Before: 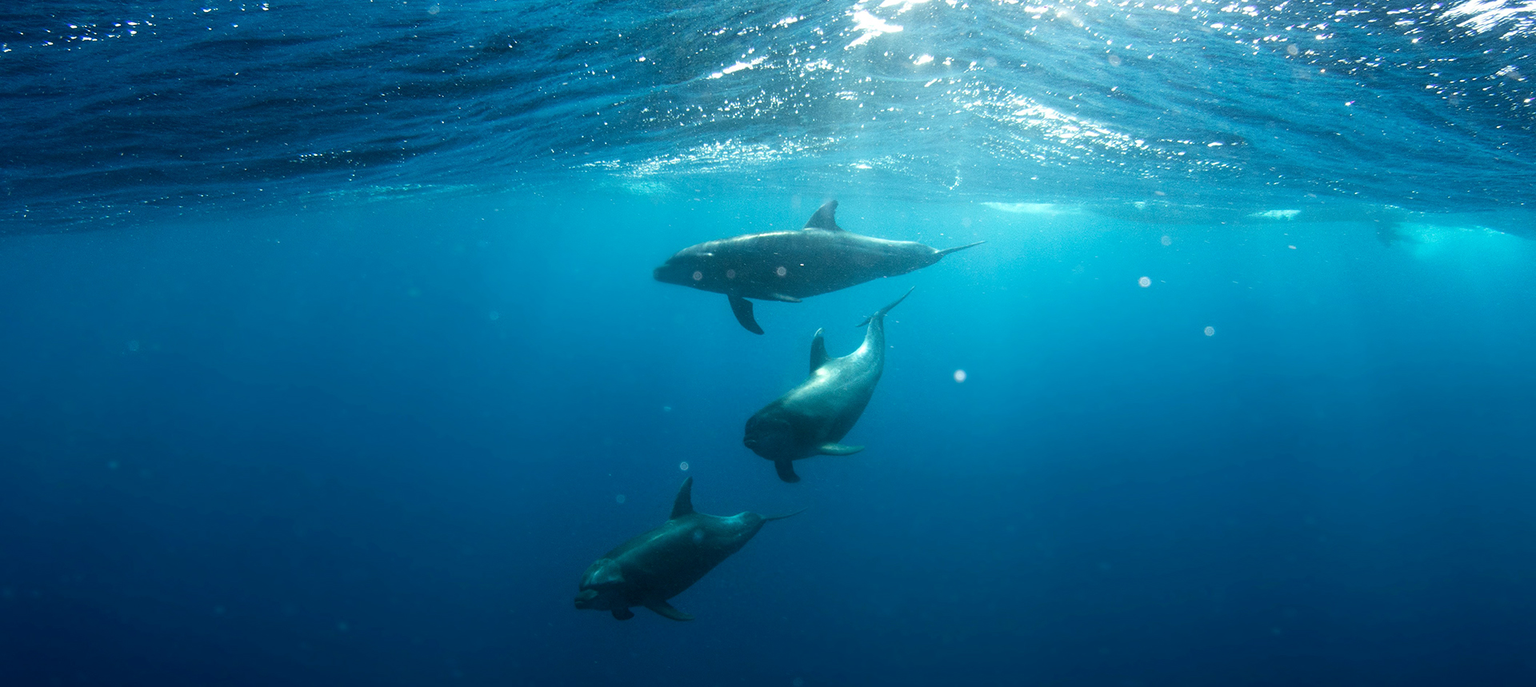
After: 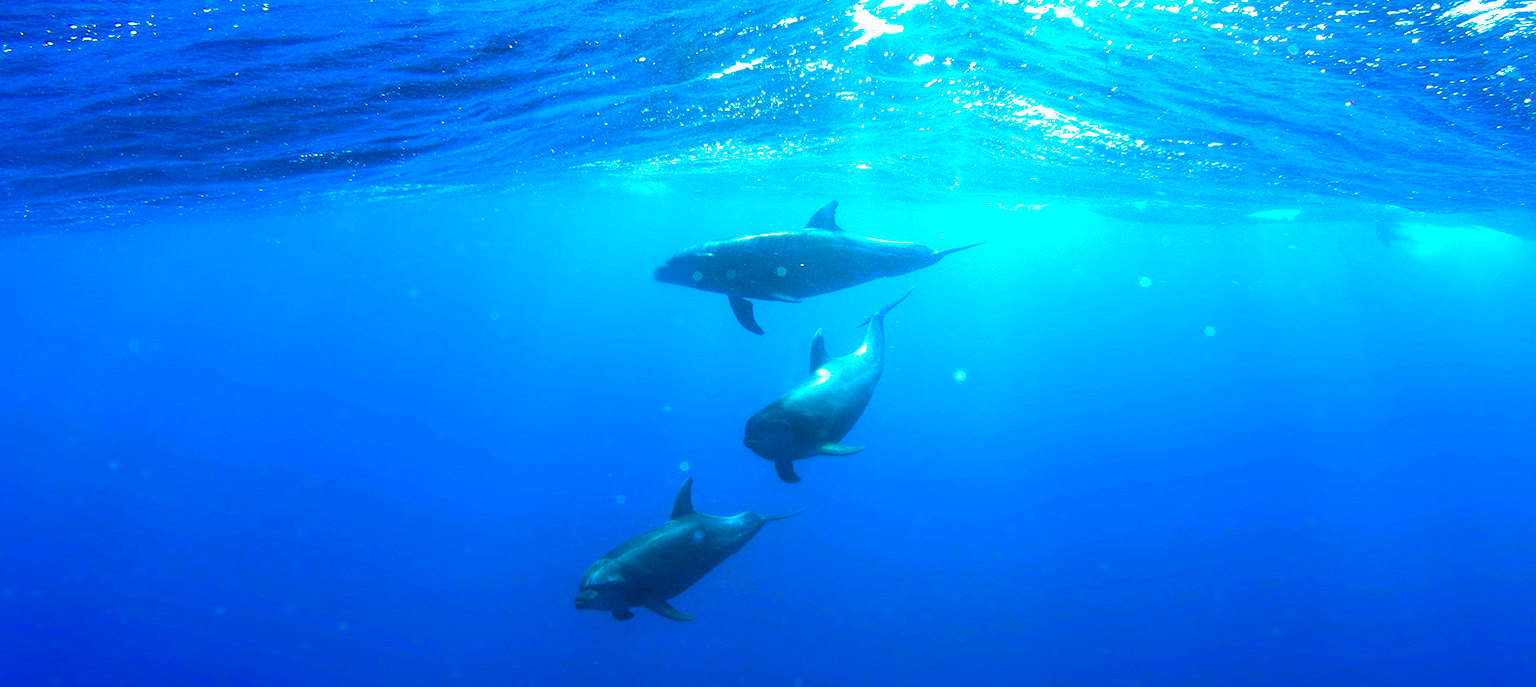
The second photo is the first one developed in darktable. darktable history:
shadows and highlights: on, module defaults
exposure: exposure 0.574 EV, compensate highlight preservation false
color correction: highlights a* 1.59, highlights b* -1.7, saturation 2.48
